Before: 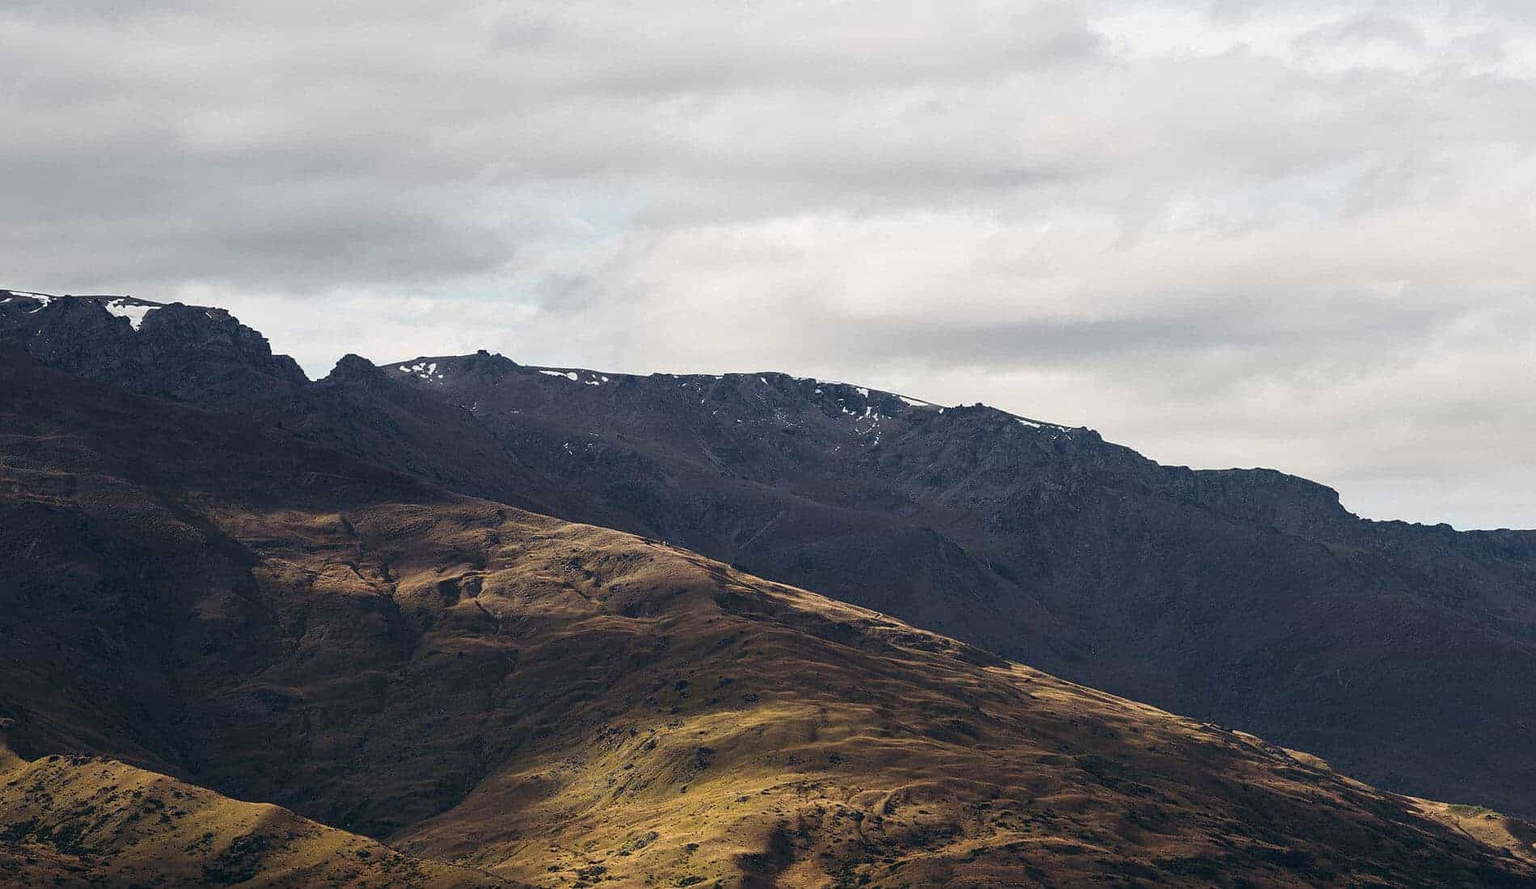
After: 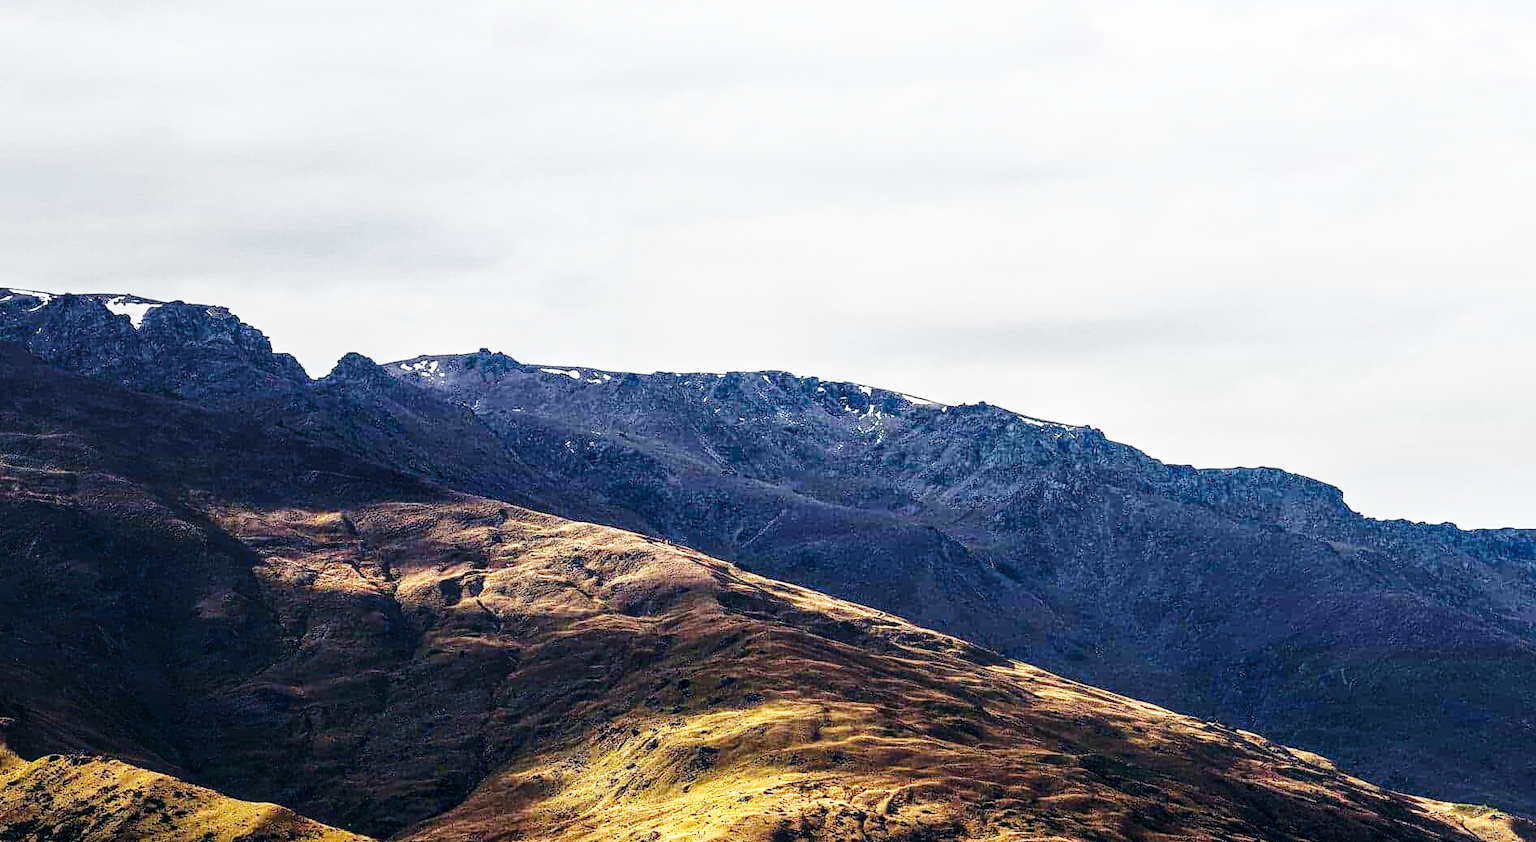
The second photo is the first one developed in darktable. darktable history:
crop: top 0.448%, right 0.264%, bottom 5.045%
white balance: red 0.982, blue 1.018
contrast brightness saturation: saturation 0.13
base curve: curves: ch0 [(0, 0) (0, 0) (0.002, 0.001) (0.008, 0.003) (0.019, 0.011) (0.037, 0.037) (0.064, 0.11) (0.102, 0.232) (0.152, 0.379) (0.216, 0.524) (0.296, 0.665) (0.394, 0.789) (0.512, 0.881) (0.651, 0.945) (0.813, 0.986) (1, 1)], preserve colors none
shadows and highlights: shadows -30, highlights 30
local contrast: highlights 61%, detail 143%, midtone range 0.428
